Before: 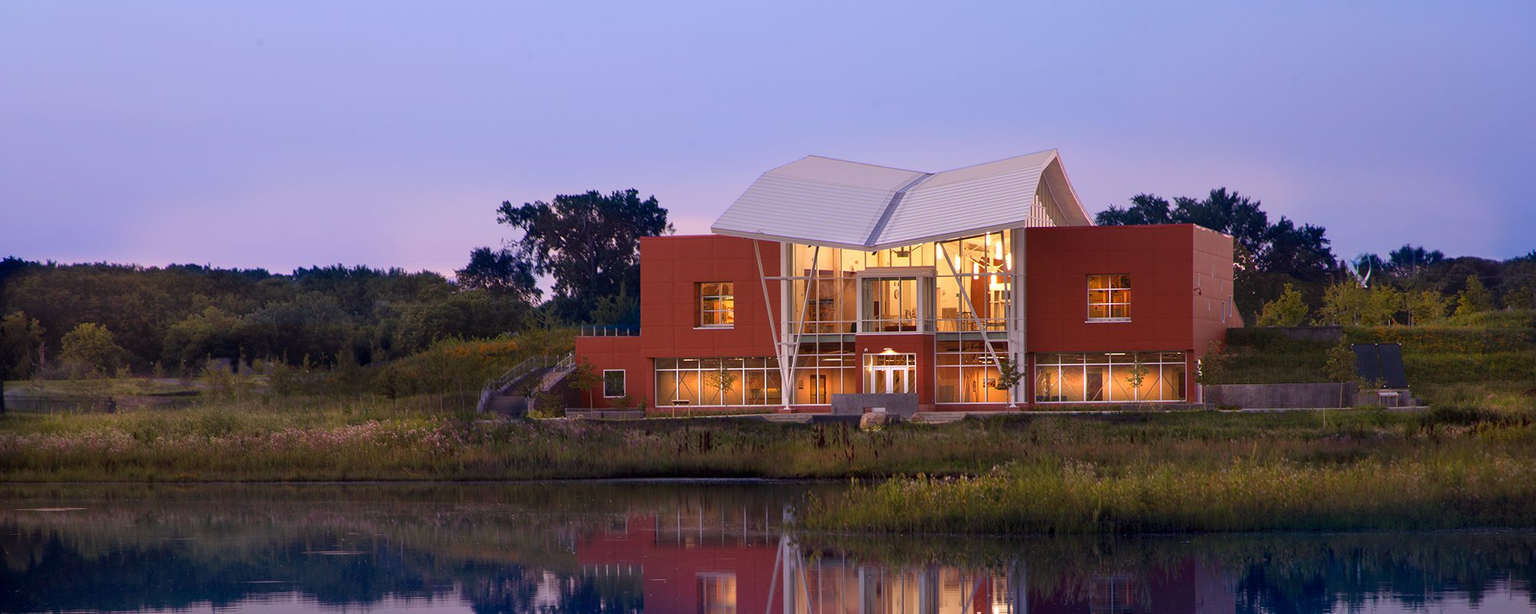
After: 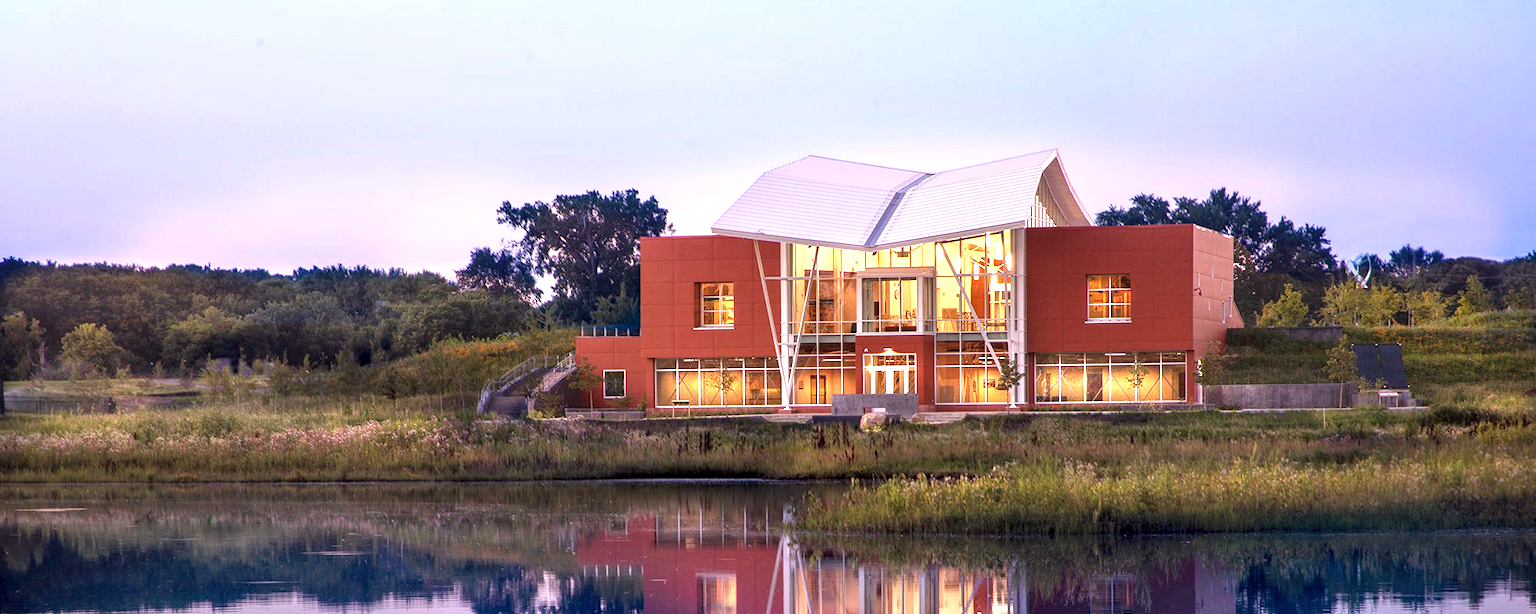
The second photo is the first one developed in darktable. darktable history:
exposure: black level correction -0.002, exposure 1.115 EV, compensate highlight preservation false
local contrast: highlights 59%, detail 145%
